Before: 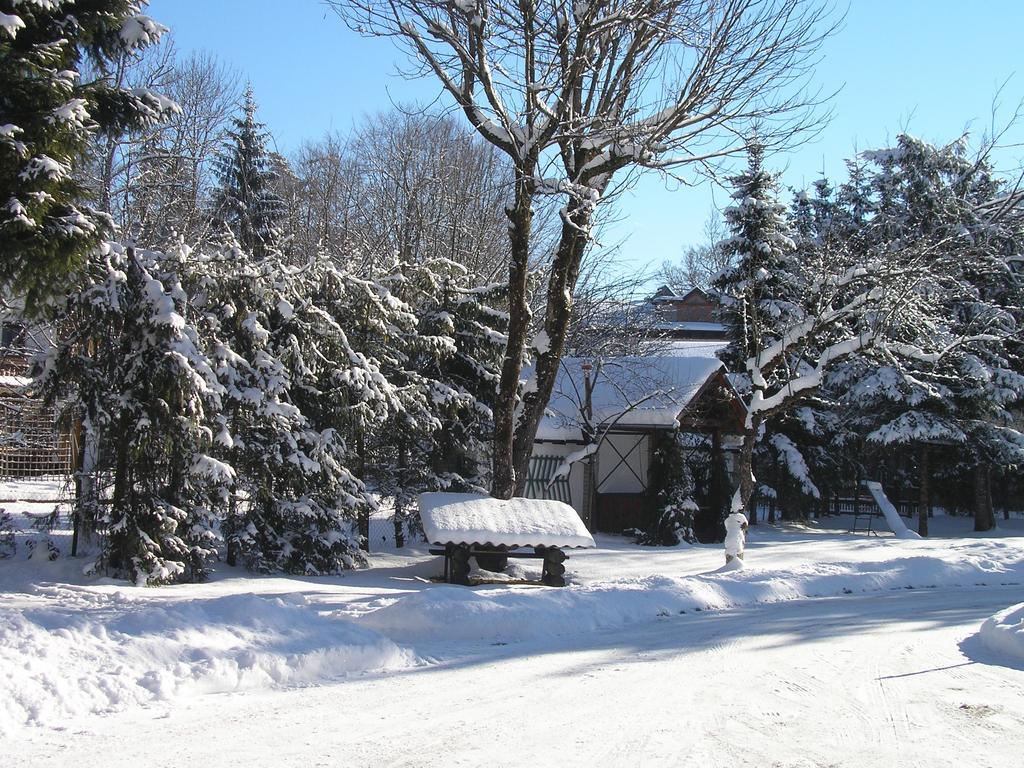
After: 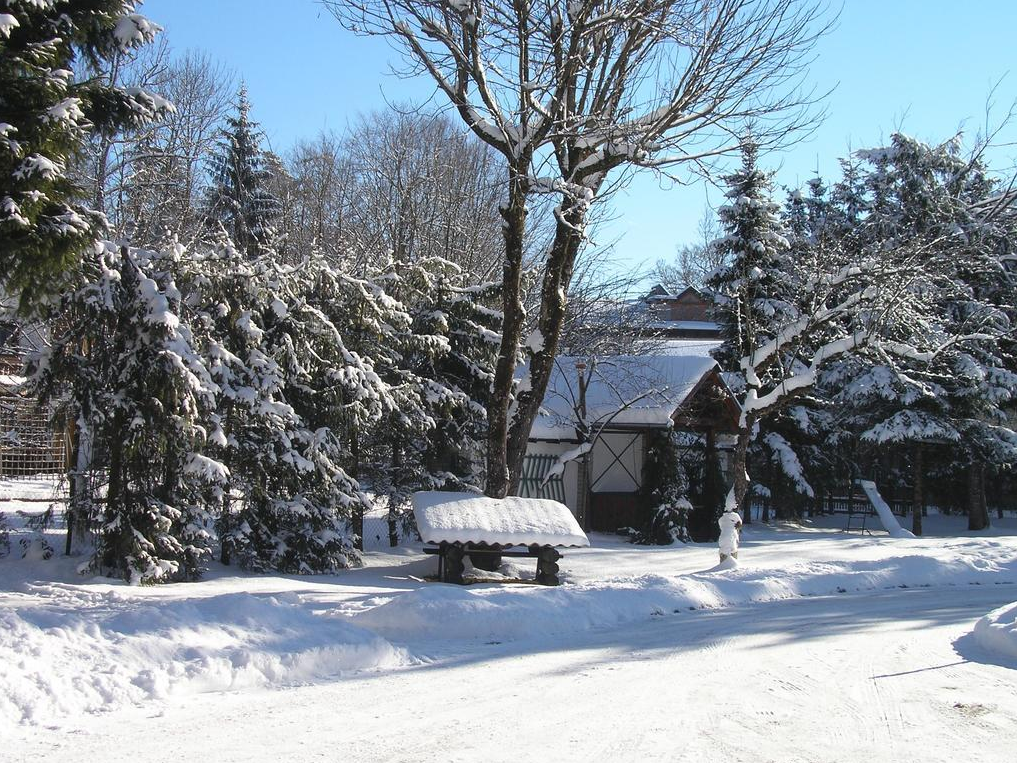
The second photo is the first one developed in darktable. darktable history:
crop and rotate: left 0.622%, top 0.22%, bottom 0.381%
